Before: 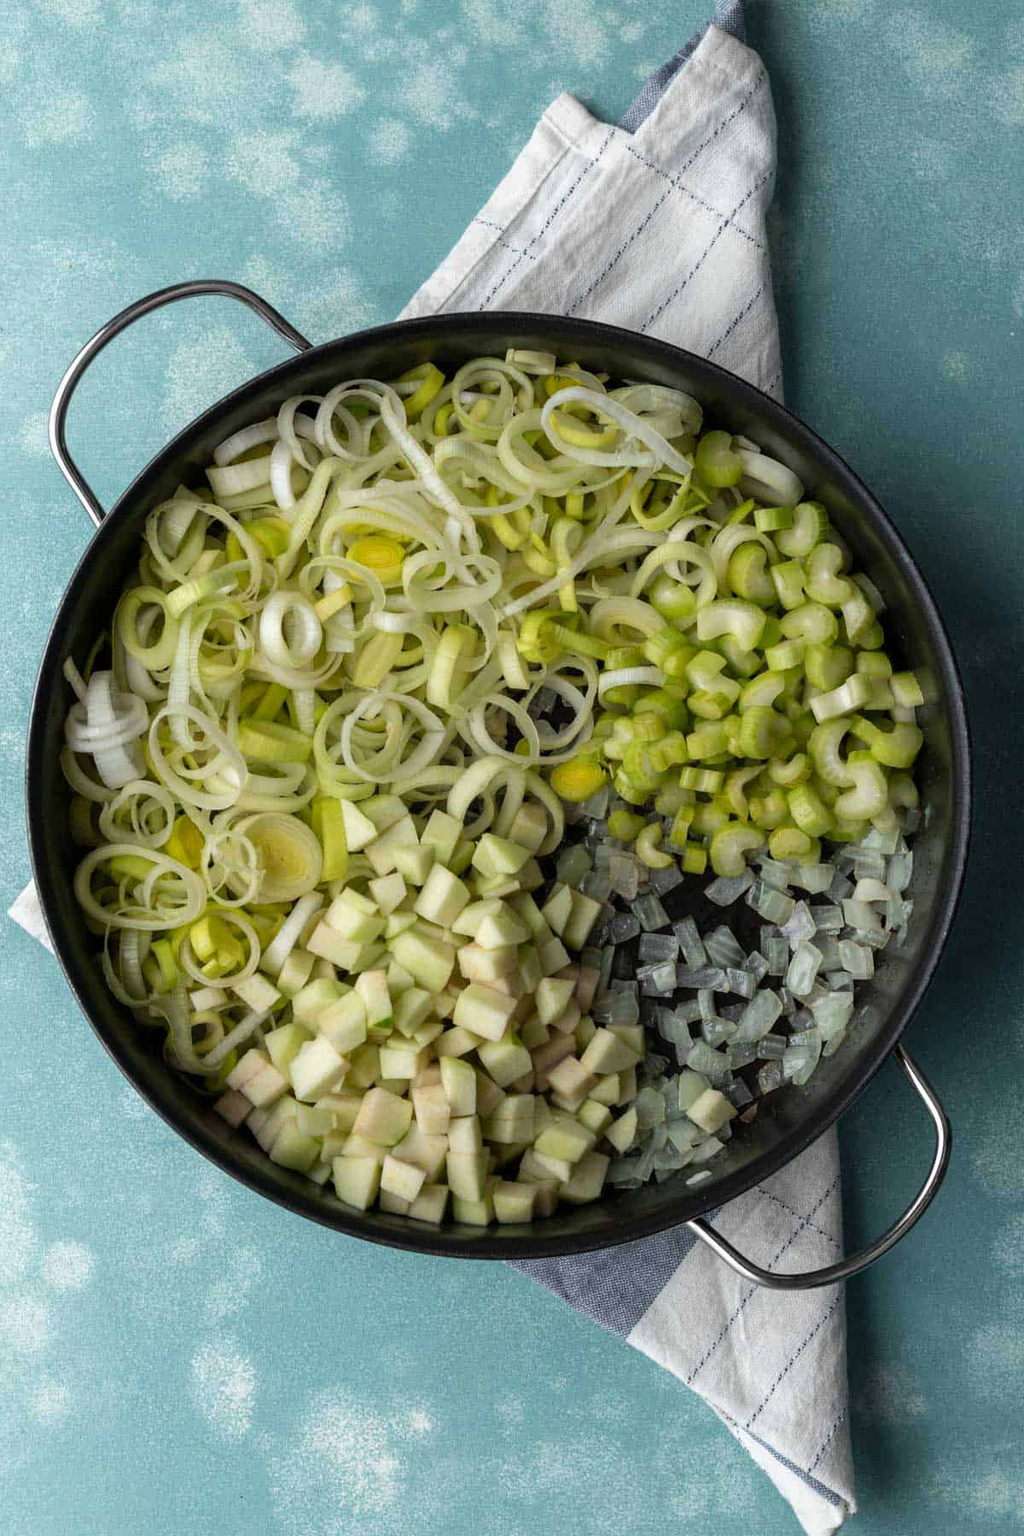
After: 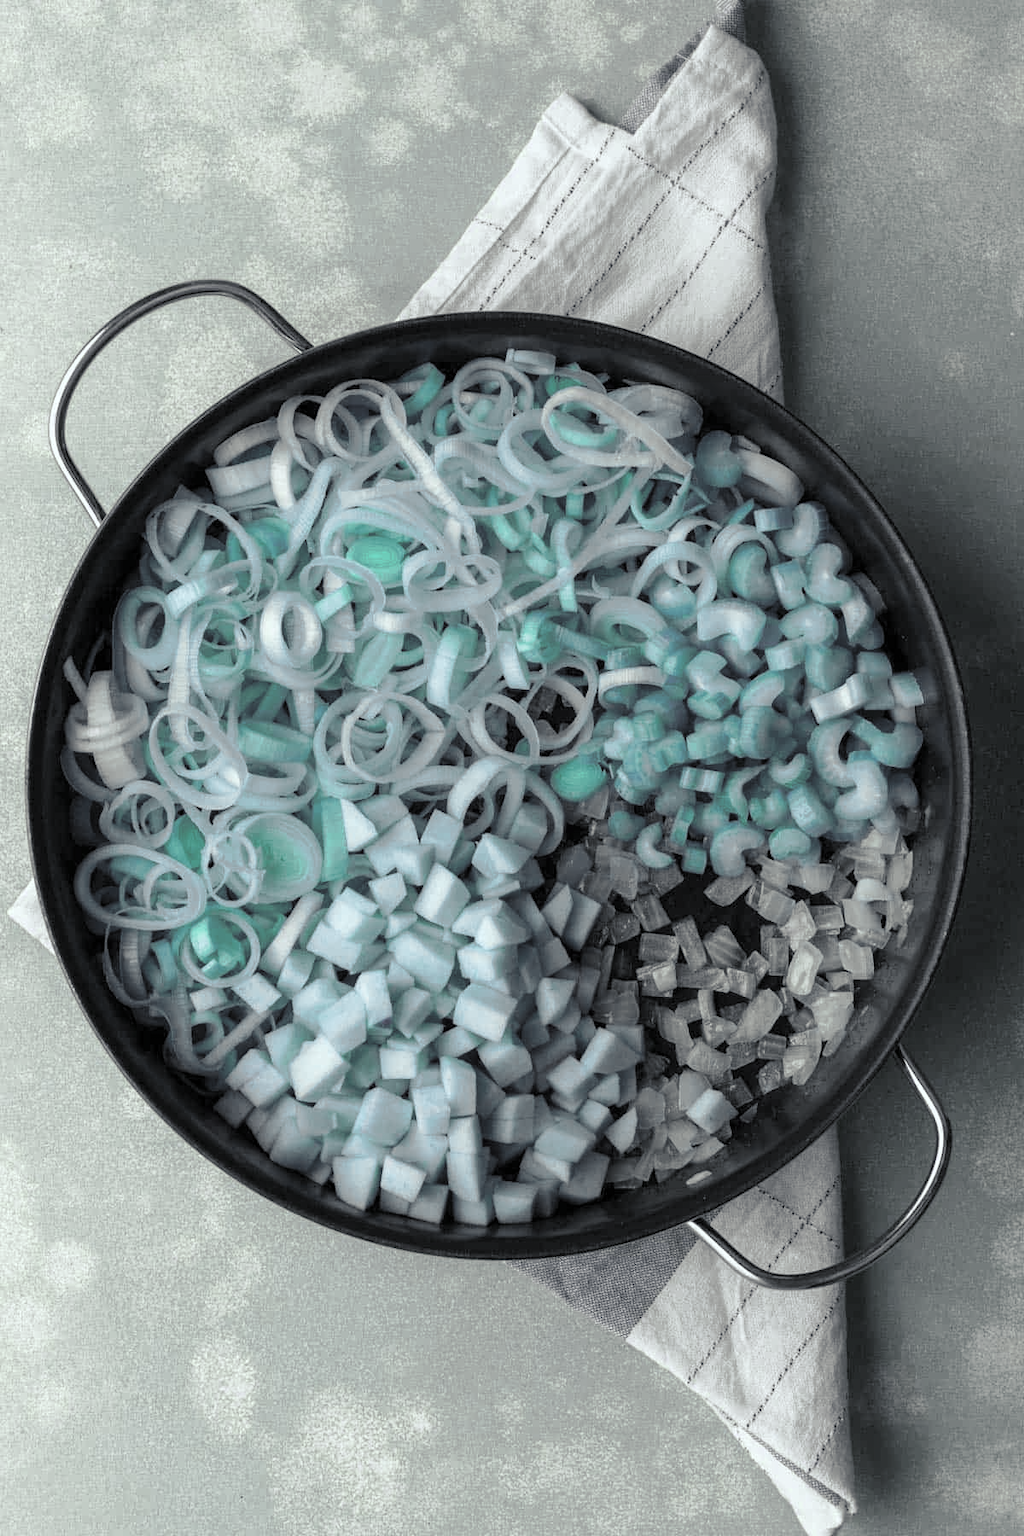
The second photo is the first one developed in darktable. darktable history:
tone curve: curves: ch0 [(0, 0) (0.003, 0.005) (0.011, 0.019) (0.025, 0.04) (0.044, 0.064) (0.069, 0.095) (0.1, 0.129) (0.136, 0.169) (0.177, 0.207) (0.224, 0.247) (0.277, 0.298) (0.335, 0.354) (0.399, 0.416) (0.468, 0.478) (0.543, 0.553) (0.623, 0.634) (0.709, 0.709) (0.801, 0.817) (0.898, 0.912) (1, 1)], preserve colors none
color look up table: target L [99.15, 85.2, 71.55, 94.74, 87.91, 75, 80.95, 90.35, 75.73, 72.44, 52.79, 62, 46.39, 50.89, 53.88, 21.05, 93.63, 90.9, 78.77, 78.95, 75.23, 77.75, 69.41, 65.41, 51.37, 60.09, 24.89, 30.79, 0, 94.96, 87.97, 91.62, 79.61, 64.73, 58.49, 61.65, 59.88, 87.32, 77.73, 49.62, 62.27, 31.24, 26.15, 25.89, 90.67, 91.83, 77.5, 75.62, 30.65], target a [-9.101, -34.43, 20.24, -8.925, 4.558, 11.2, -5.178, -13.55, -12.52, 0.041, -1.291, -2.524, 14.03, -25.72, -8.427, -0.595, -8.991, -34.64, 1.917, -7.204, -7.215, 12.66, 21.08, 12.49, -3.924, 4.528, 0.015, 6.869, 0, 0.807, 4.173, 1.56, 11.93, -1.125, 21.28, 2.98, 9.559, -2.107, 6.881, 16.16, 1.168, 14.94, 8.993, 3.175, -14.25, -6.284, 0.087, -6.242, -2.052], target b [6.689, 2.079, -36.55, 21.53, -0.017, -25.47, -6.282, 18.01, -6.098, 15.78, -24.28, 1.5, -12.46, 1.073, 7.557, -6.656, -11.6, 2.455, -12.7, -27.13, -16.53, -29.7, -42.96, -21.81, -6.398, -22.68, -3.408, -14.23, 0, -6.8, -21.03, -15.04, -27.88, 0.863, -58.48, -11.33, -30.99, -15.69, -22.99, -39.94, -9.702, -38.24, -22.14, -11.47, 1.409, -9.368, -4.28, -6.616, -5.551], num patches 49
